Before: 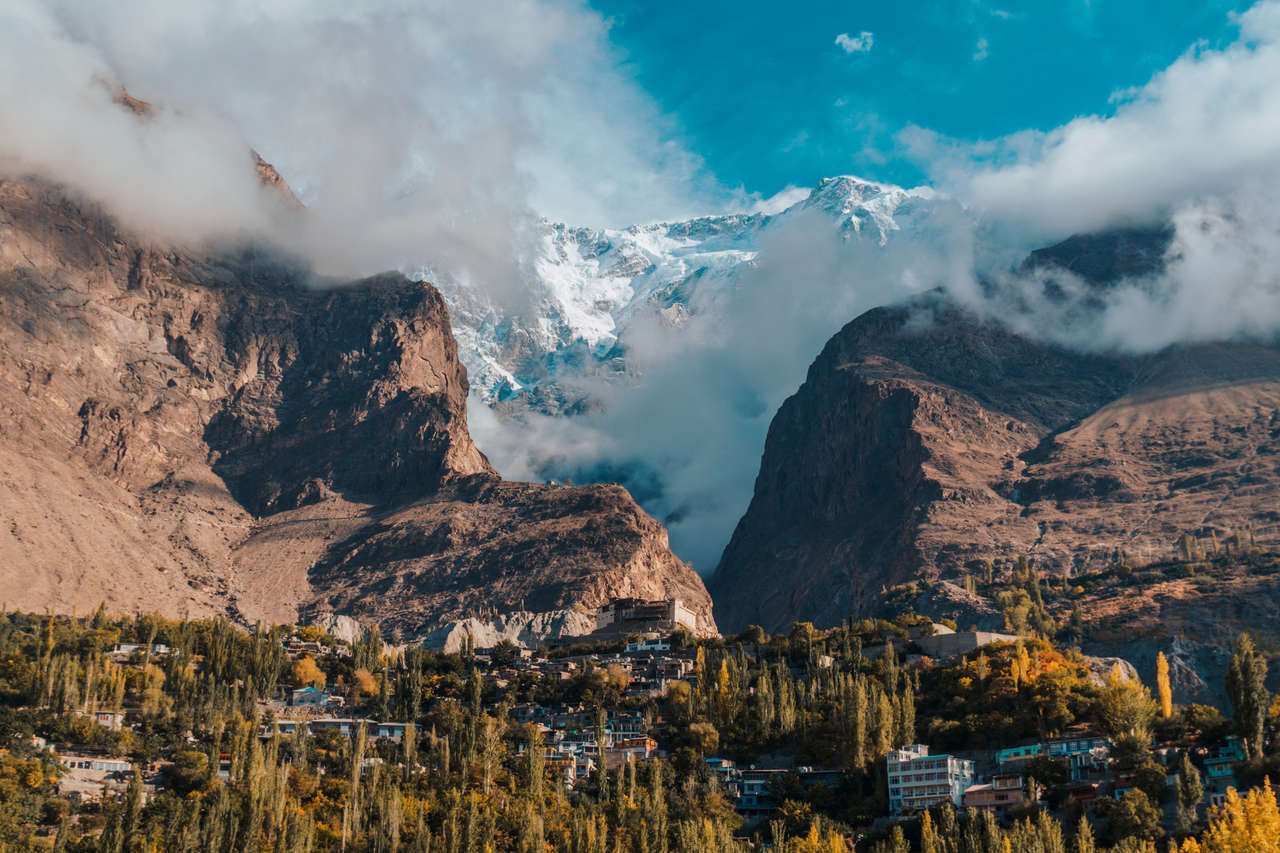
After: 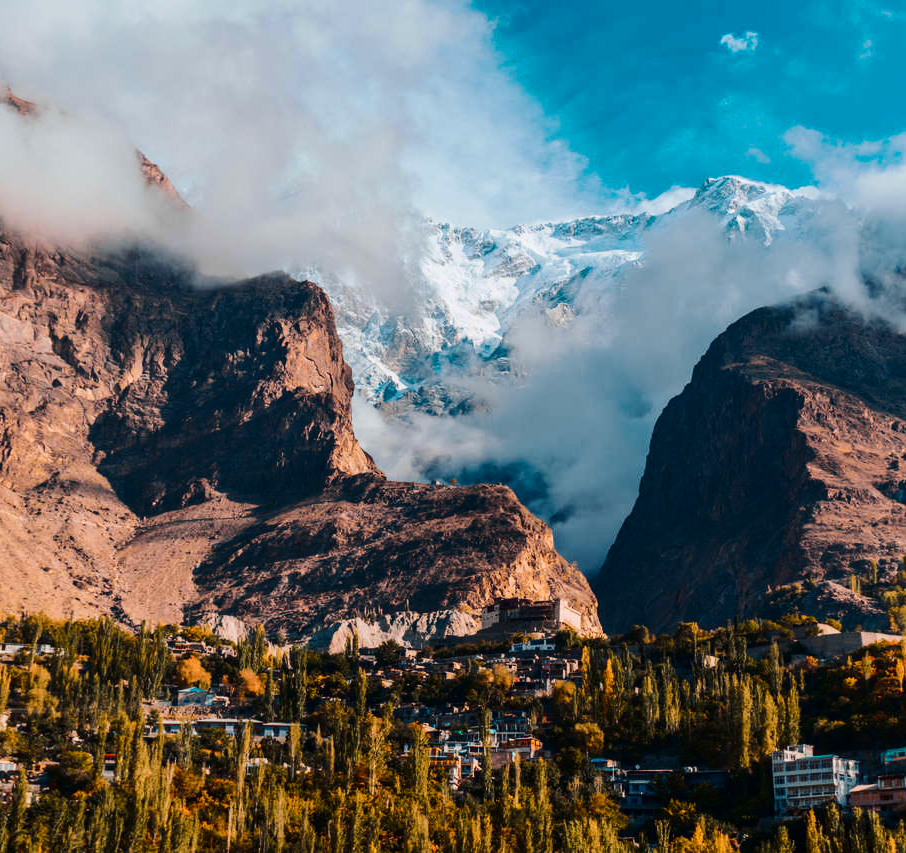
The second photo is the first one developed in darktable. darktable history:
tone curve: curves: ch0 [(0, 0) (0.126, 0.061) (0.338, 0.285) (0.494, 0.518) (0.703, 0.762) (1, 1)]; ch1 [(0, 0) (0.364, 0.322) (0.443, 0.441) (0.5, 0.501) (0.55, 0.578) (1, 1)]; ch2 [(0, 0) (0.44, 0.424) (0.501, 0.499) (0.557, 0.564) (0.613, 0.682) (0.707, 0.746) (1, 1)], color space Lab, independent channels, preserve colors none
crop and rotate: left 9.061%, right 20.142%
